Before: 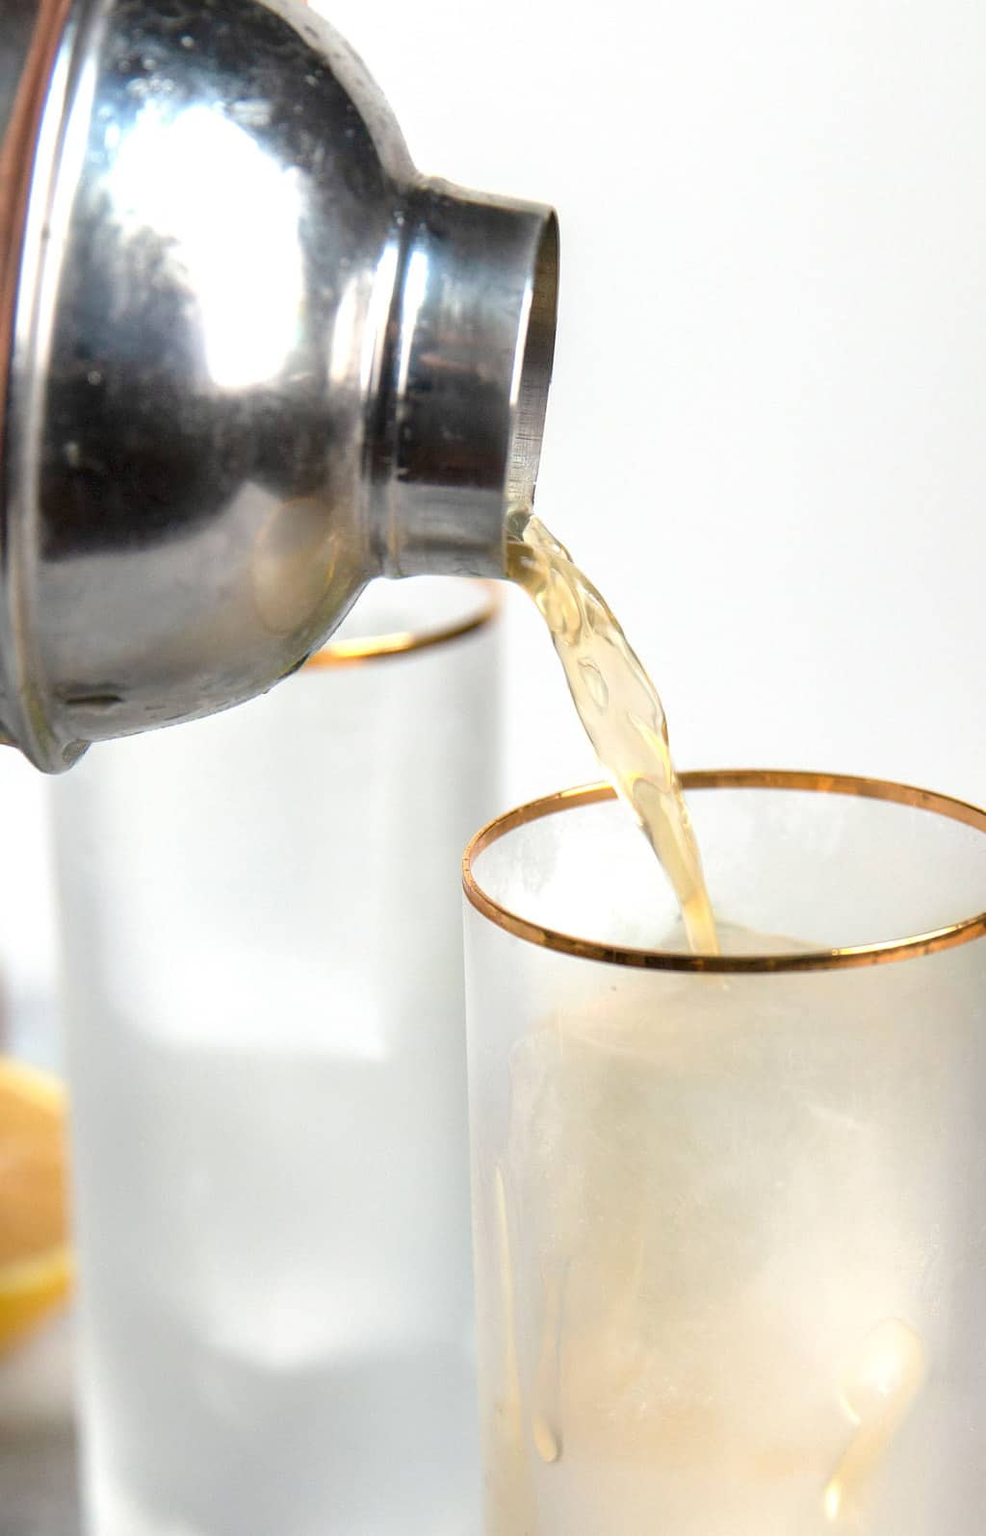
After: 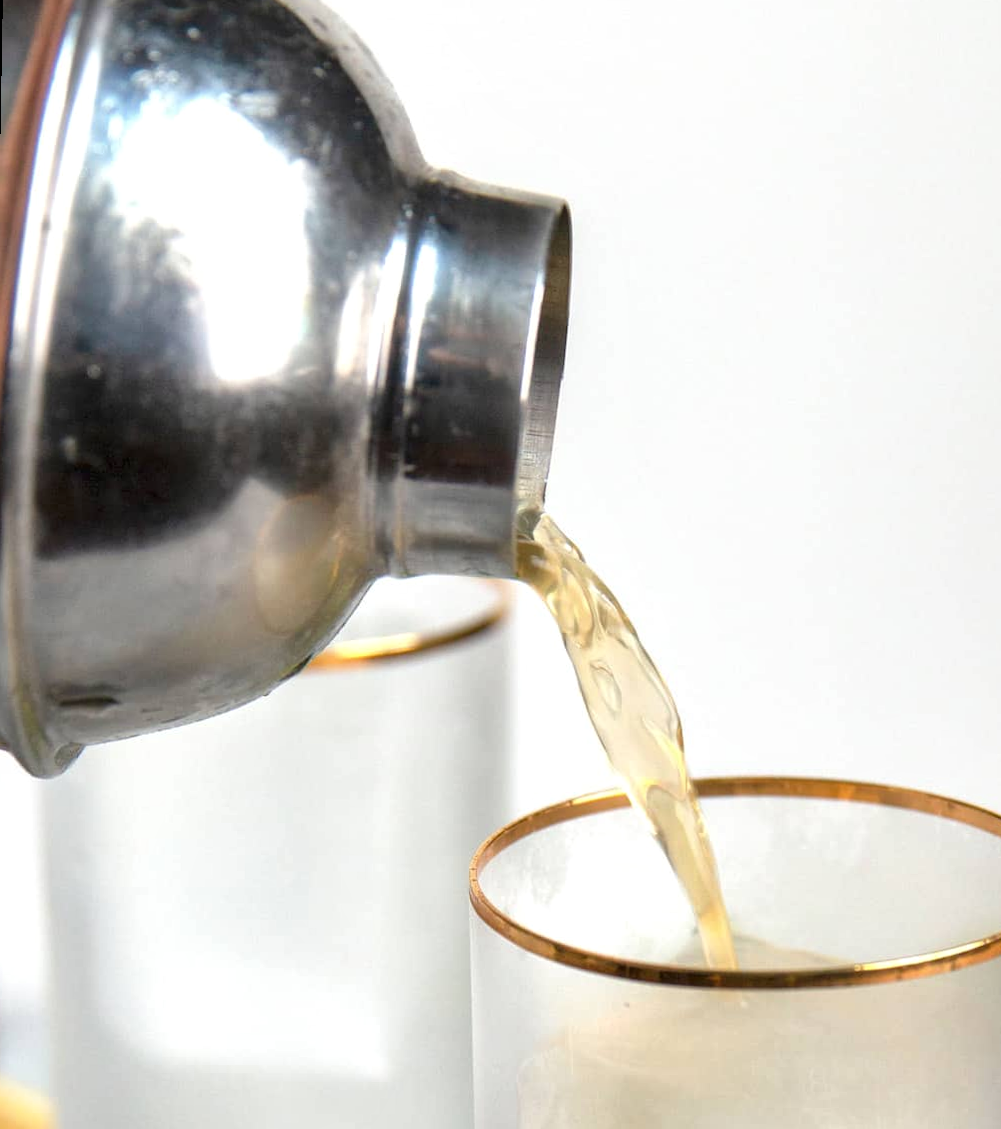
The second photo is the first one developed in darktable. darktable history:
rotate and perspective: rotation 0.226°, lens shift (vertical) -0.042, crop left 0.023, crop right 0.982, crop top 0.006, crop bottom 0.994
crop: bottom 28.576%
local contrast: mode bilateral grid, contrast 20, coarseness 50, detail 120%, midtone range 0.2
